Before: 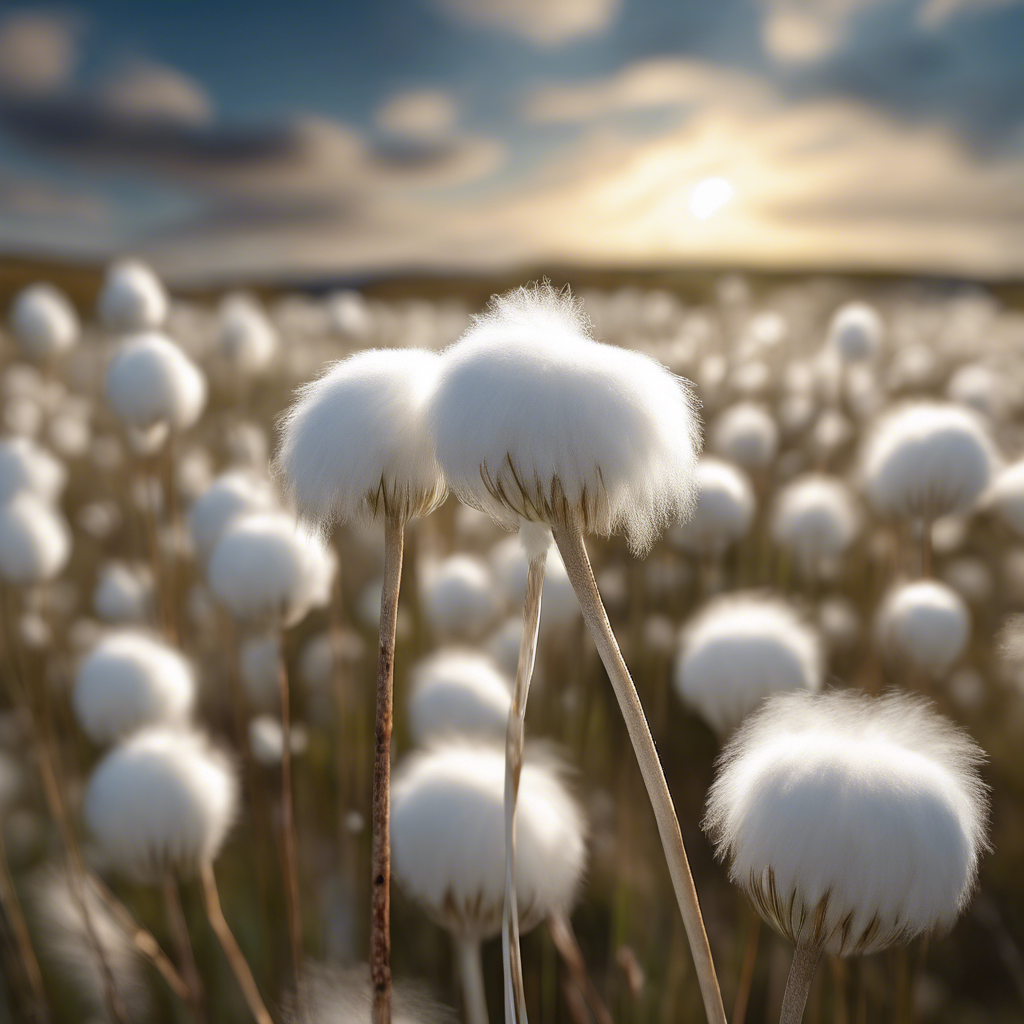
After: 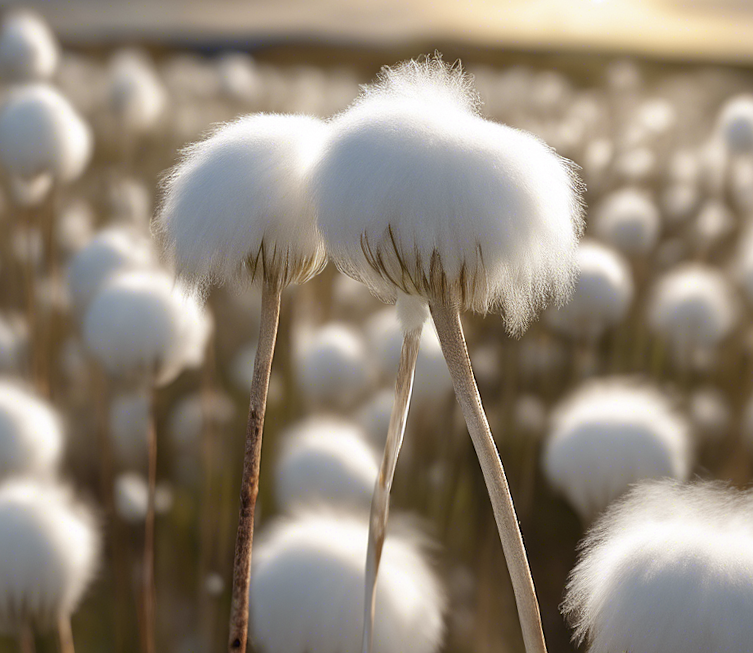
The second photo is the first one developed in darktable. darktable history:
crop and rotate: angle -3.37°, left 9.79%, top 20.73%, right 12.42%, bottom 11.82%
sharpen: radius 1.272, amount 0.305, threshold 0
